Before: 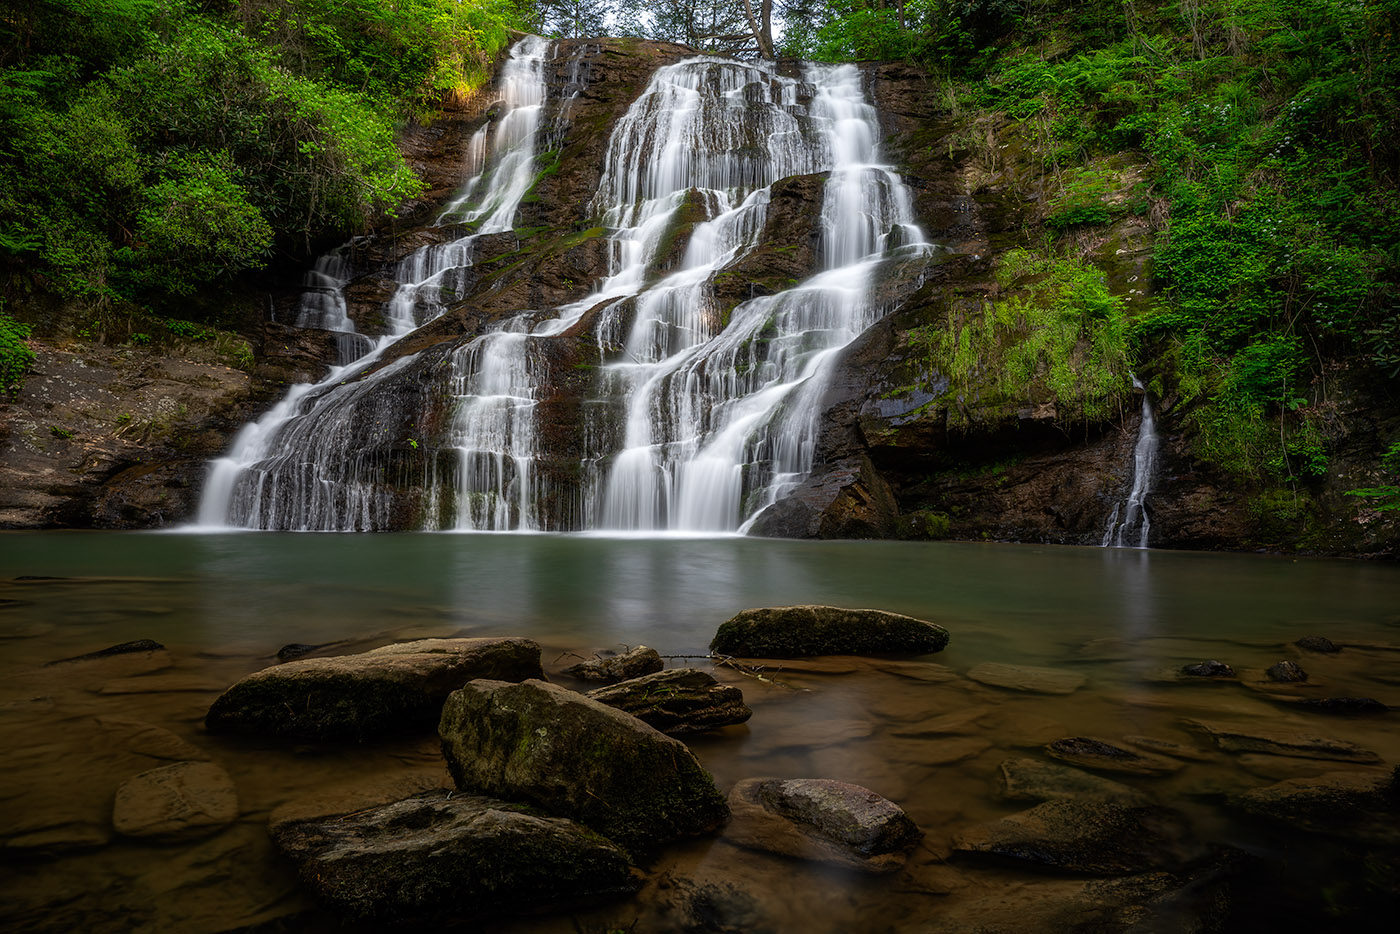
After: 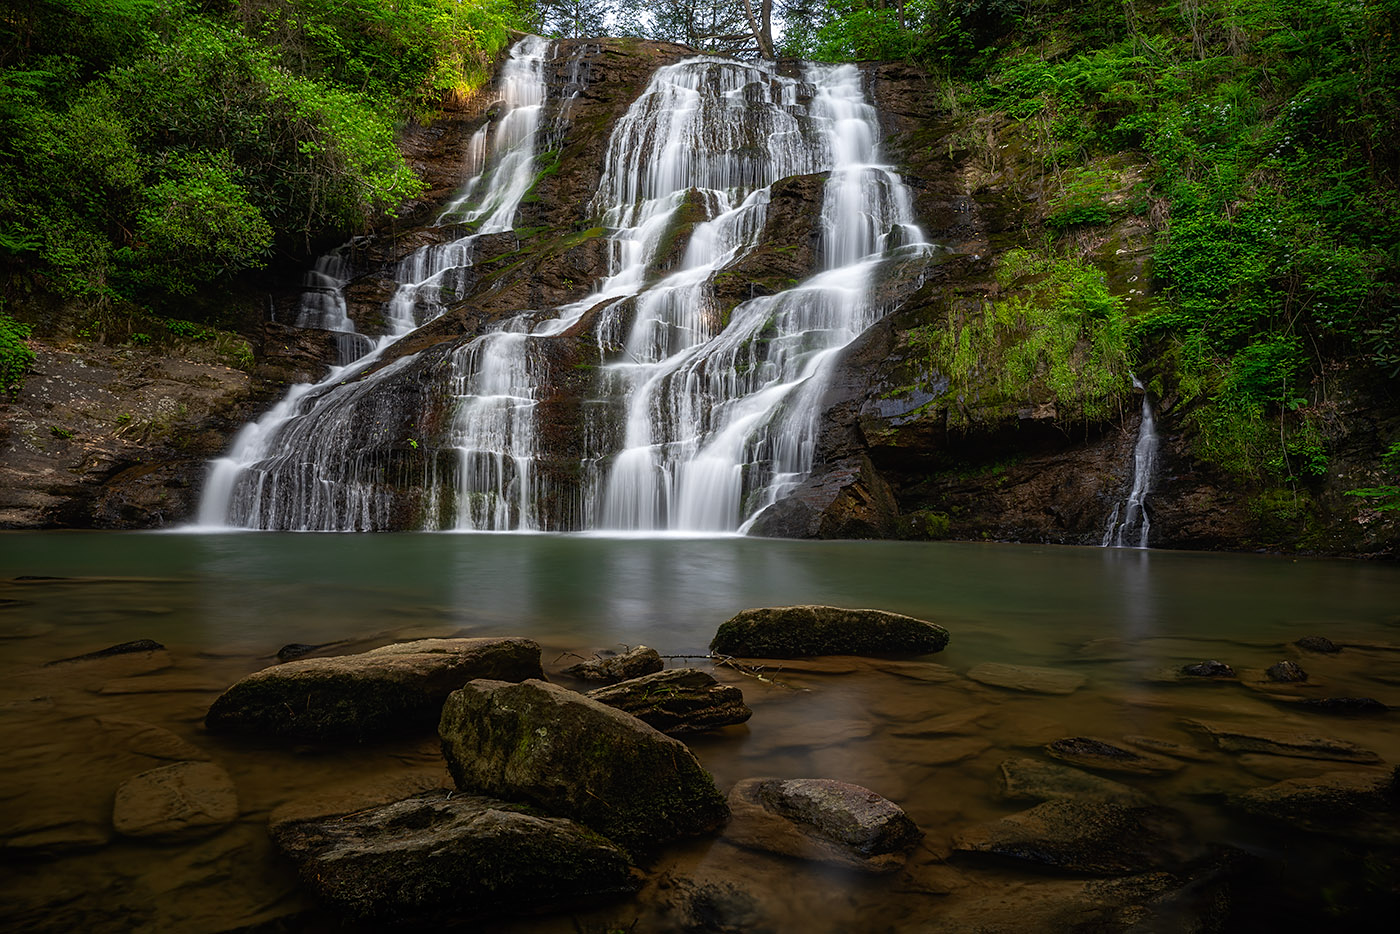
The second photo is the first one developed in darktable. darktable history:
local contrast: mode bilateral grid, contrast 100, coarseness 100, detail 91%, midtone range 0.2
sharpen: amount 0.2
